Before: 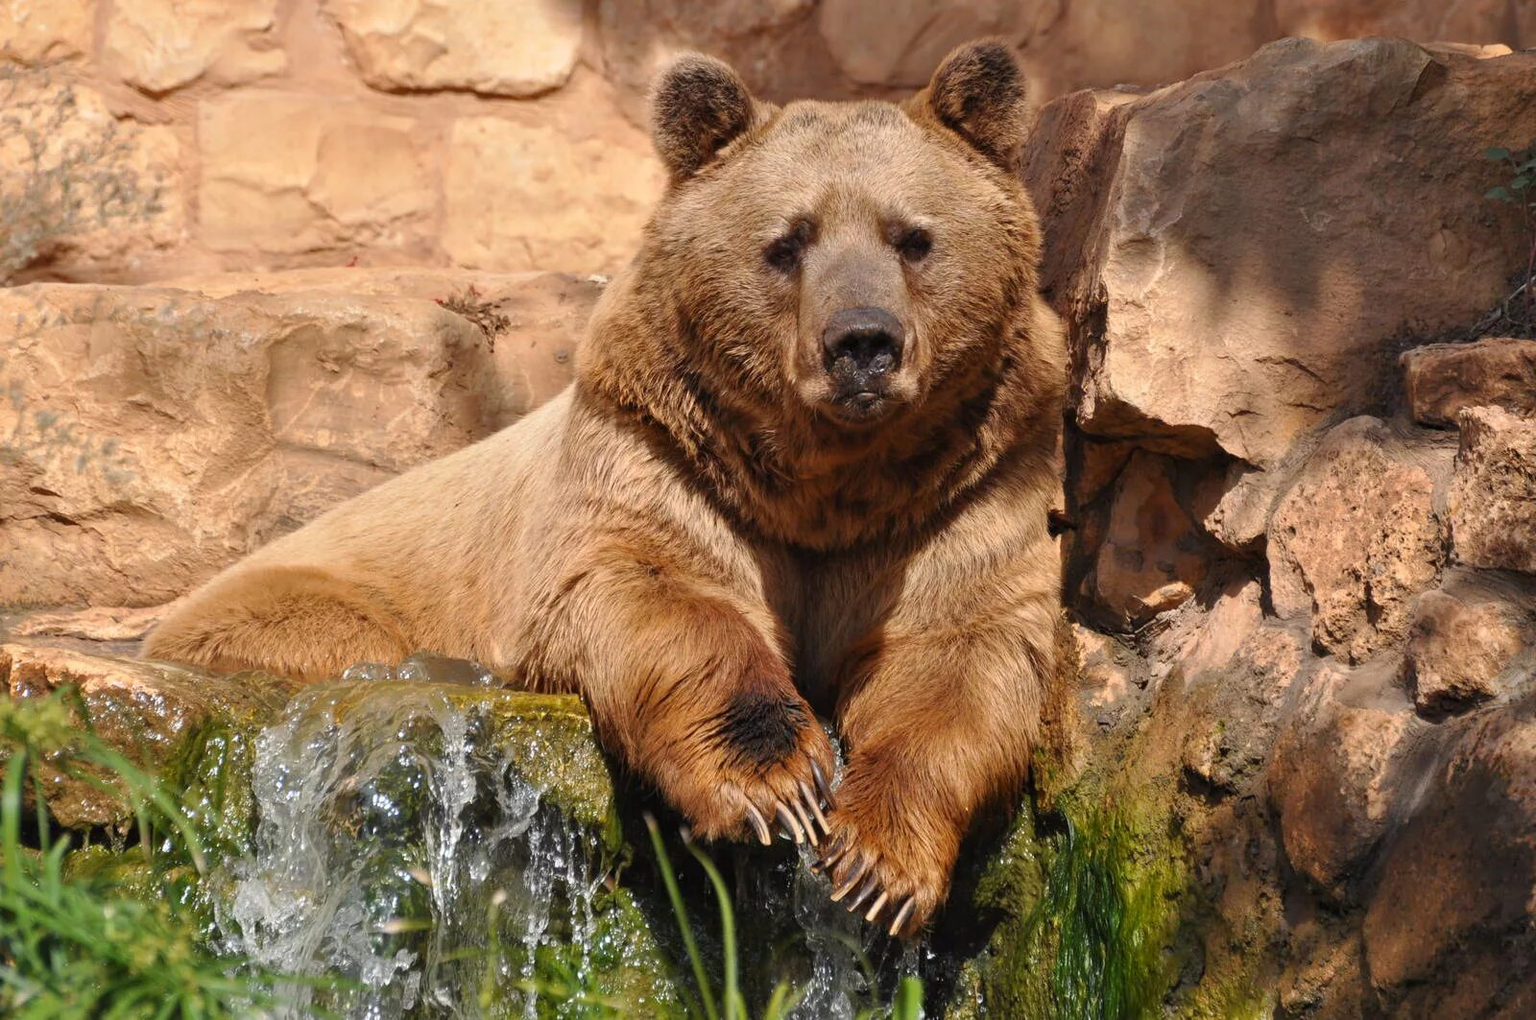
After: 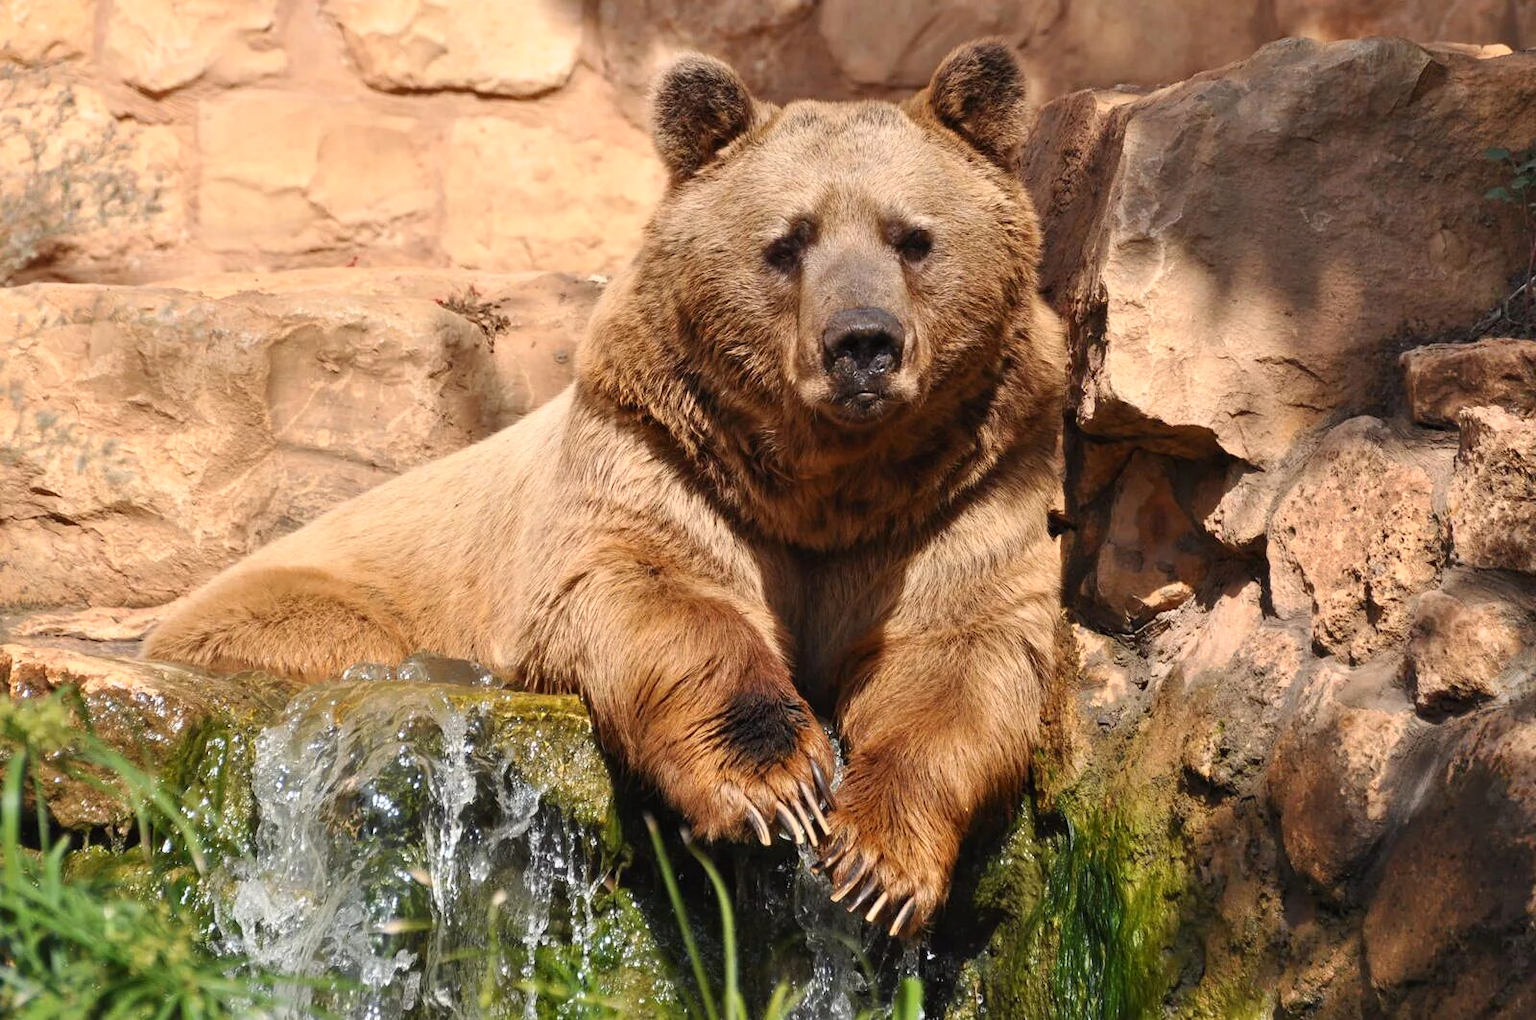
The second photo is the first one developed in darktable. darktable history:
levels: levels [0, 0.492, 0.984]
contrast brightness saturation: contrast 0.154, brightness 0.055
